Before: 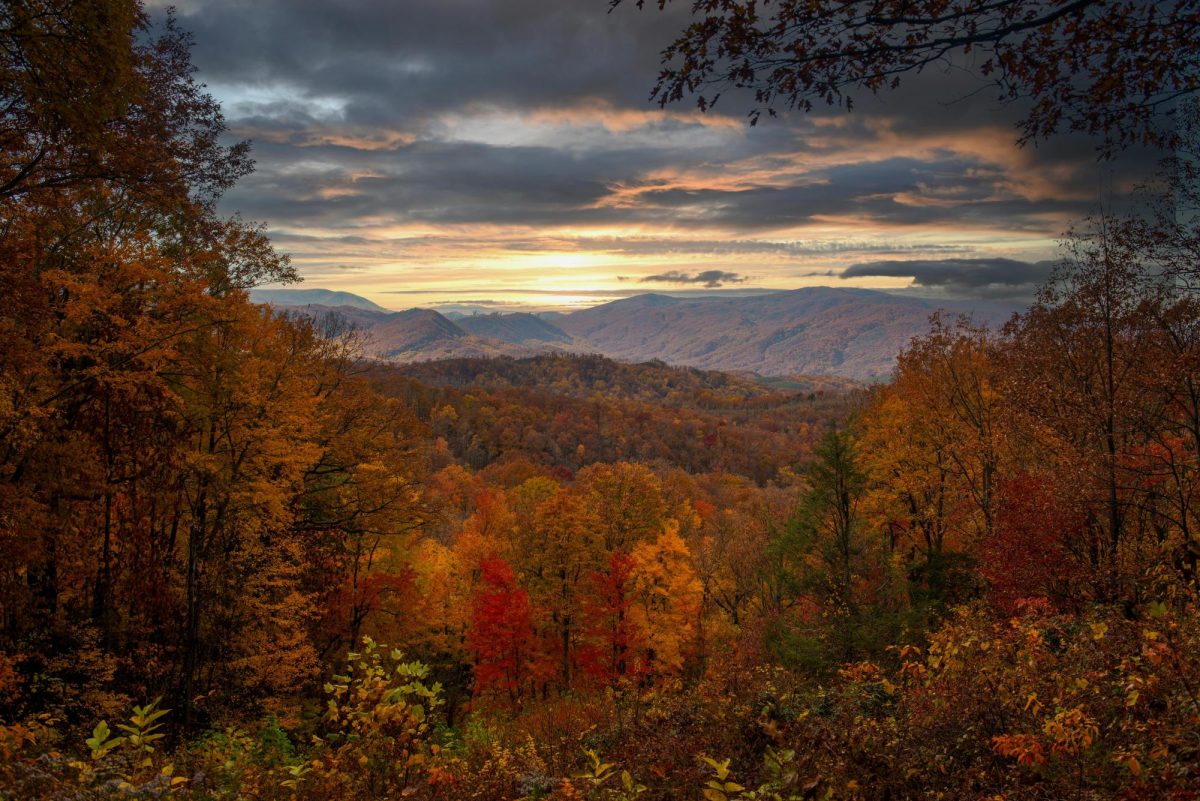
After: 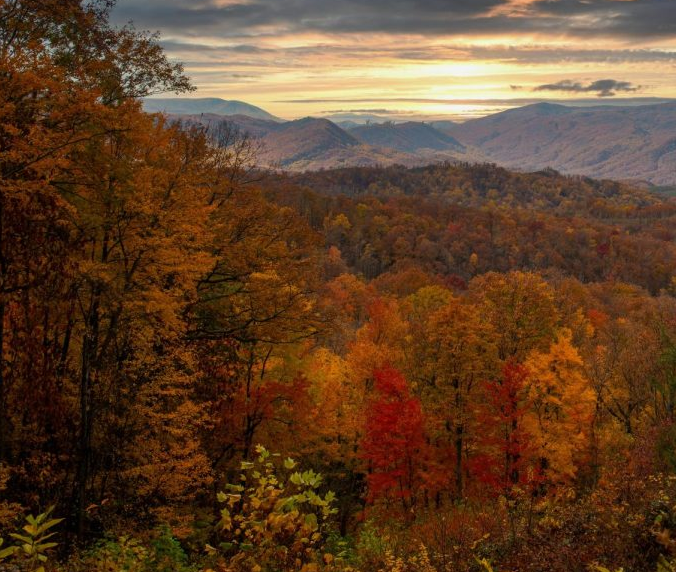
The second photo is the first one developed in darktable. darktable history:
rgb levels: preserve colors max RGB
crop: left 8.966%, top 23.852%, right 34.699%, bottom 4.703%
